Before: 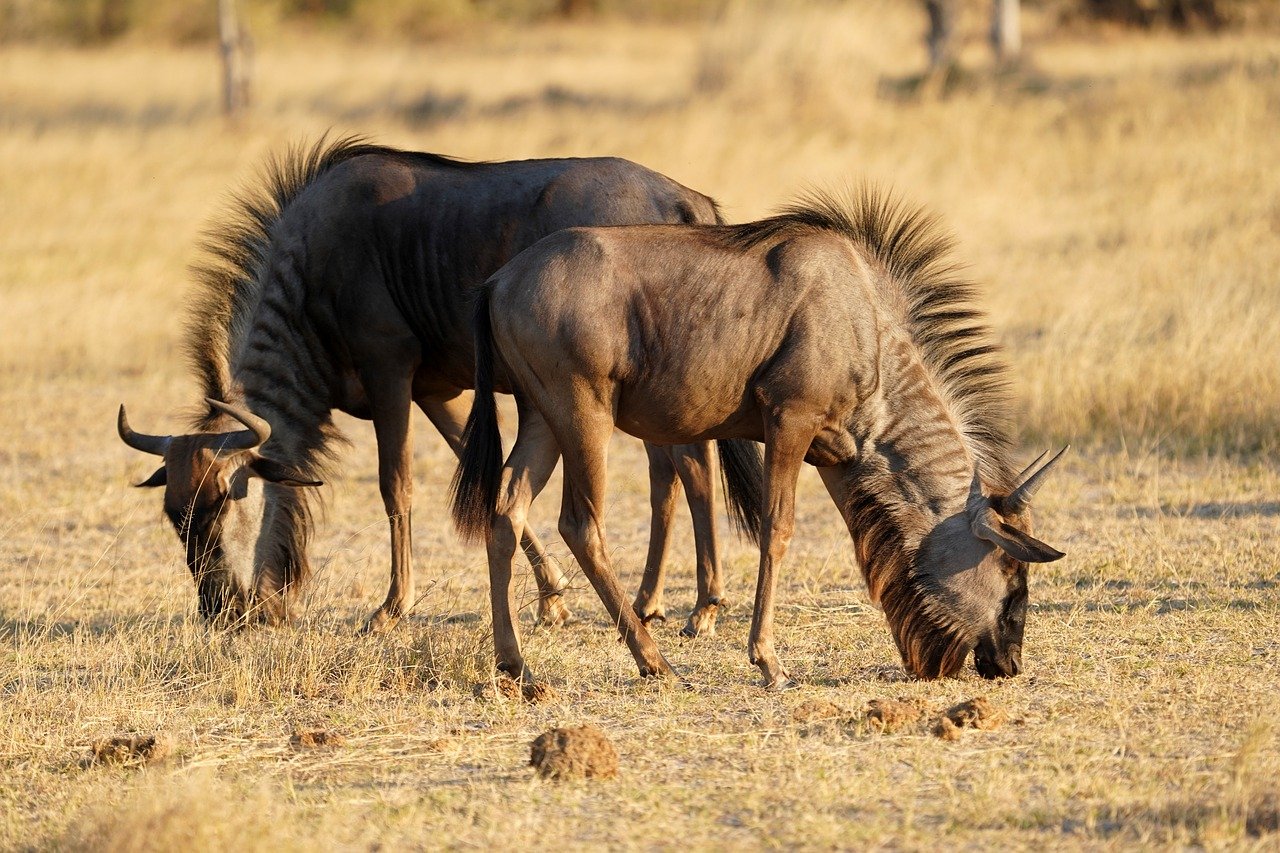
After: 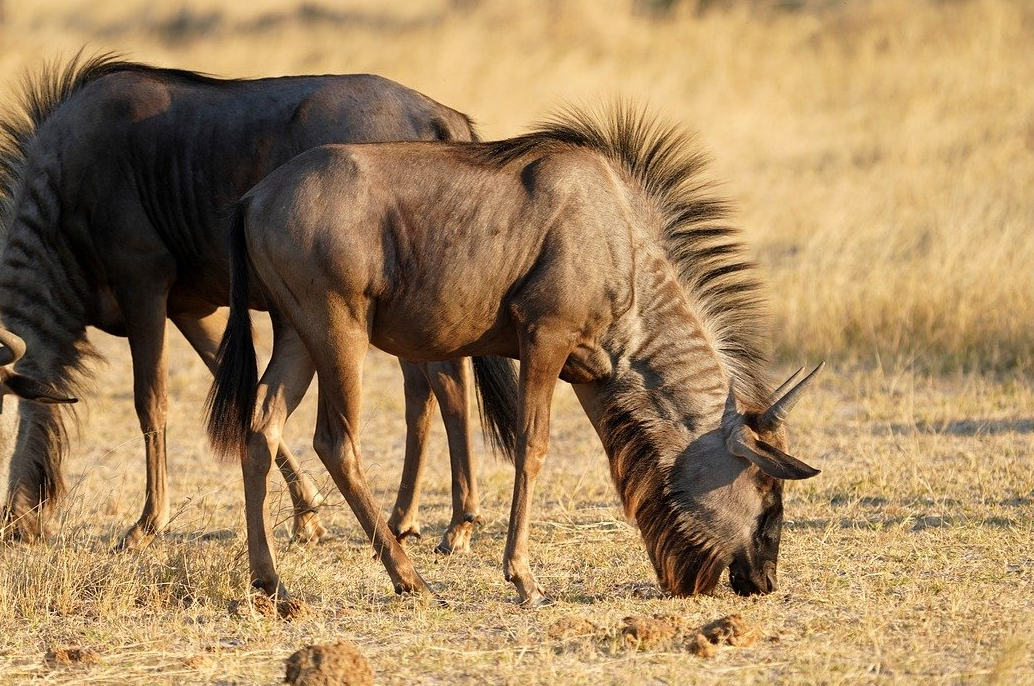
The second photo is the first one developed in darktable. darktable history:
crop: left 19.147%, top 9.778%, right 0%, bottom 9.769%
